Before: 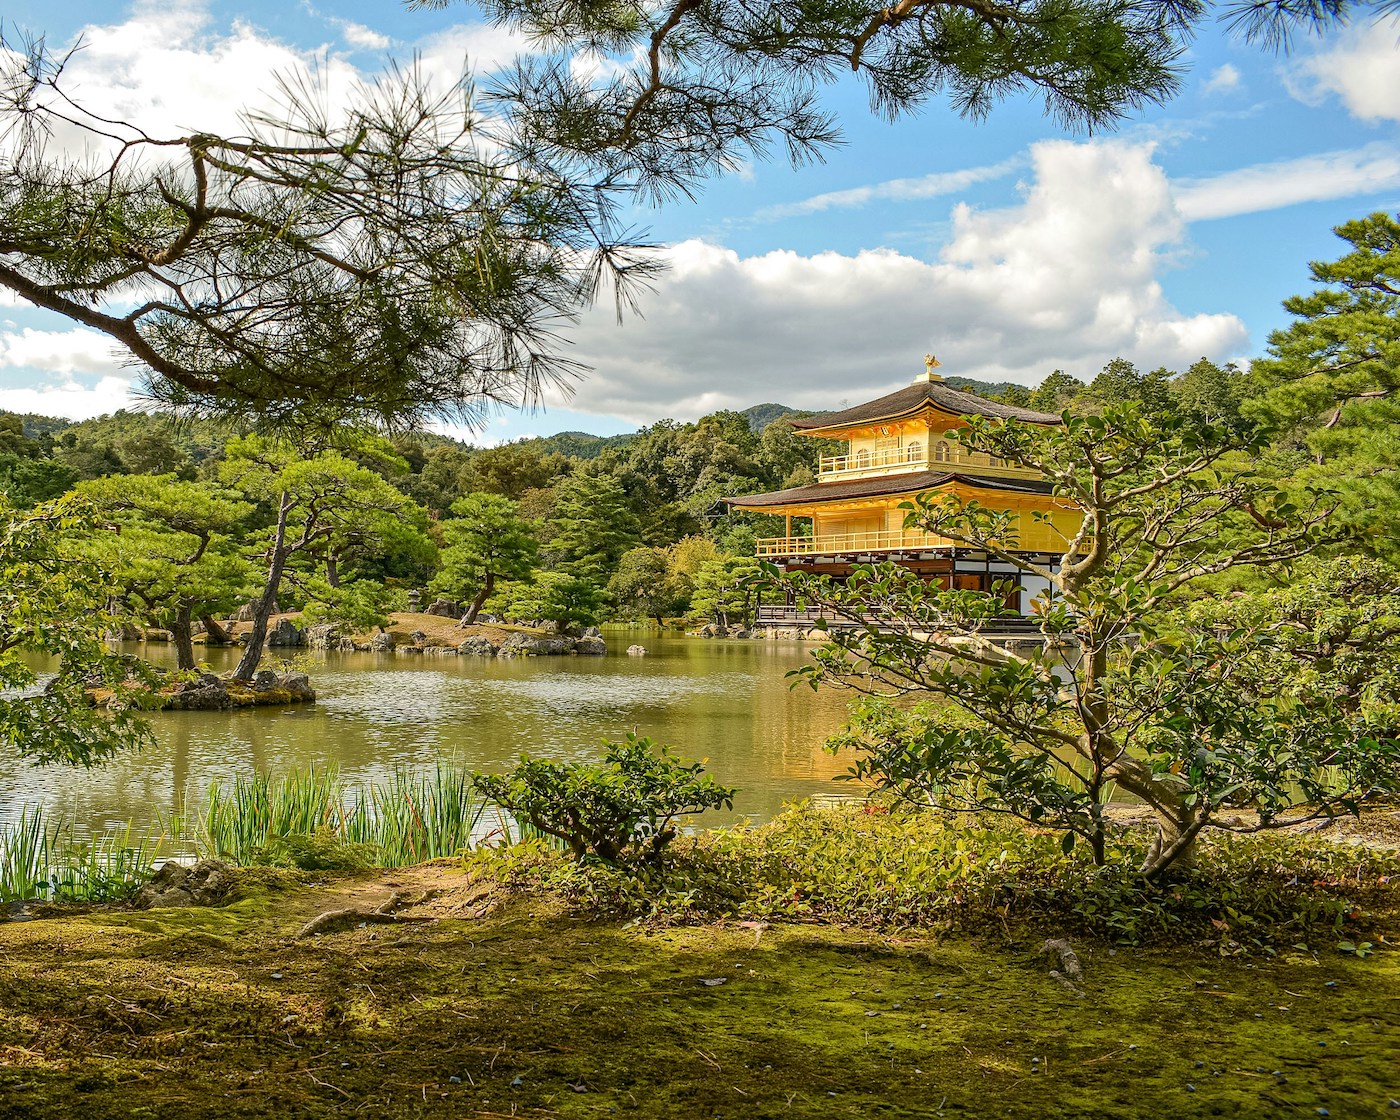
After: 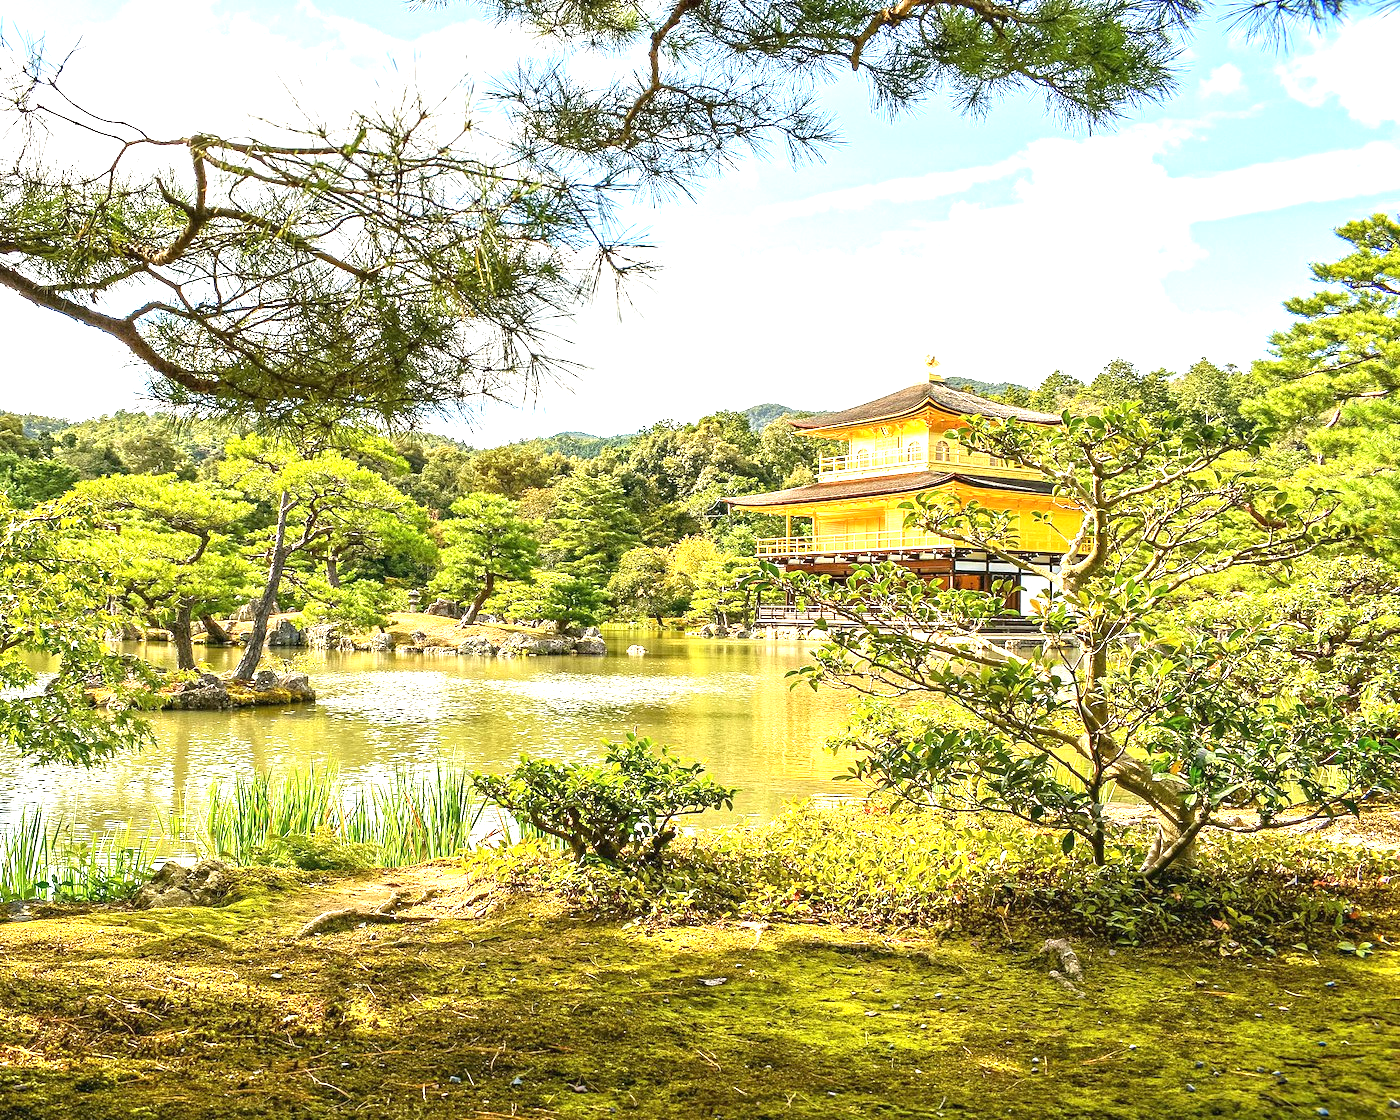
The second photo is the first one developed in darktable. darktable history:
exposure: black level correction 0, exposure 1.665 EV, compensate highlight preservation false
